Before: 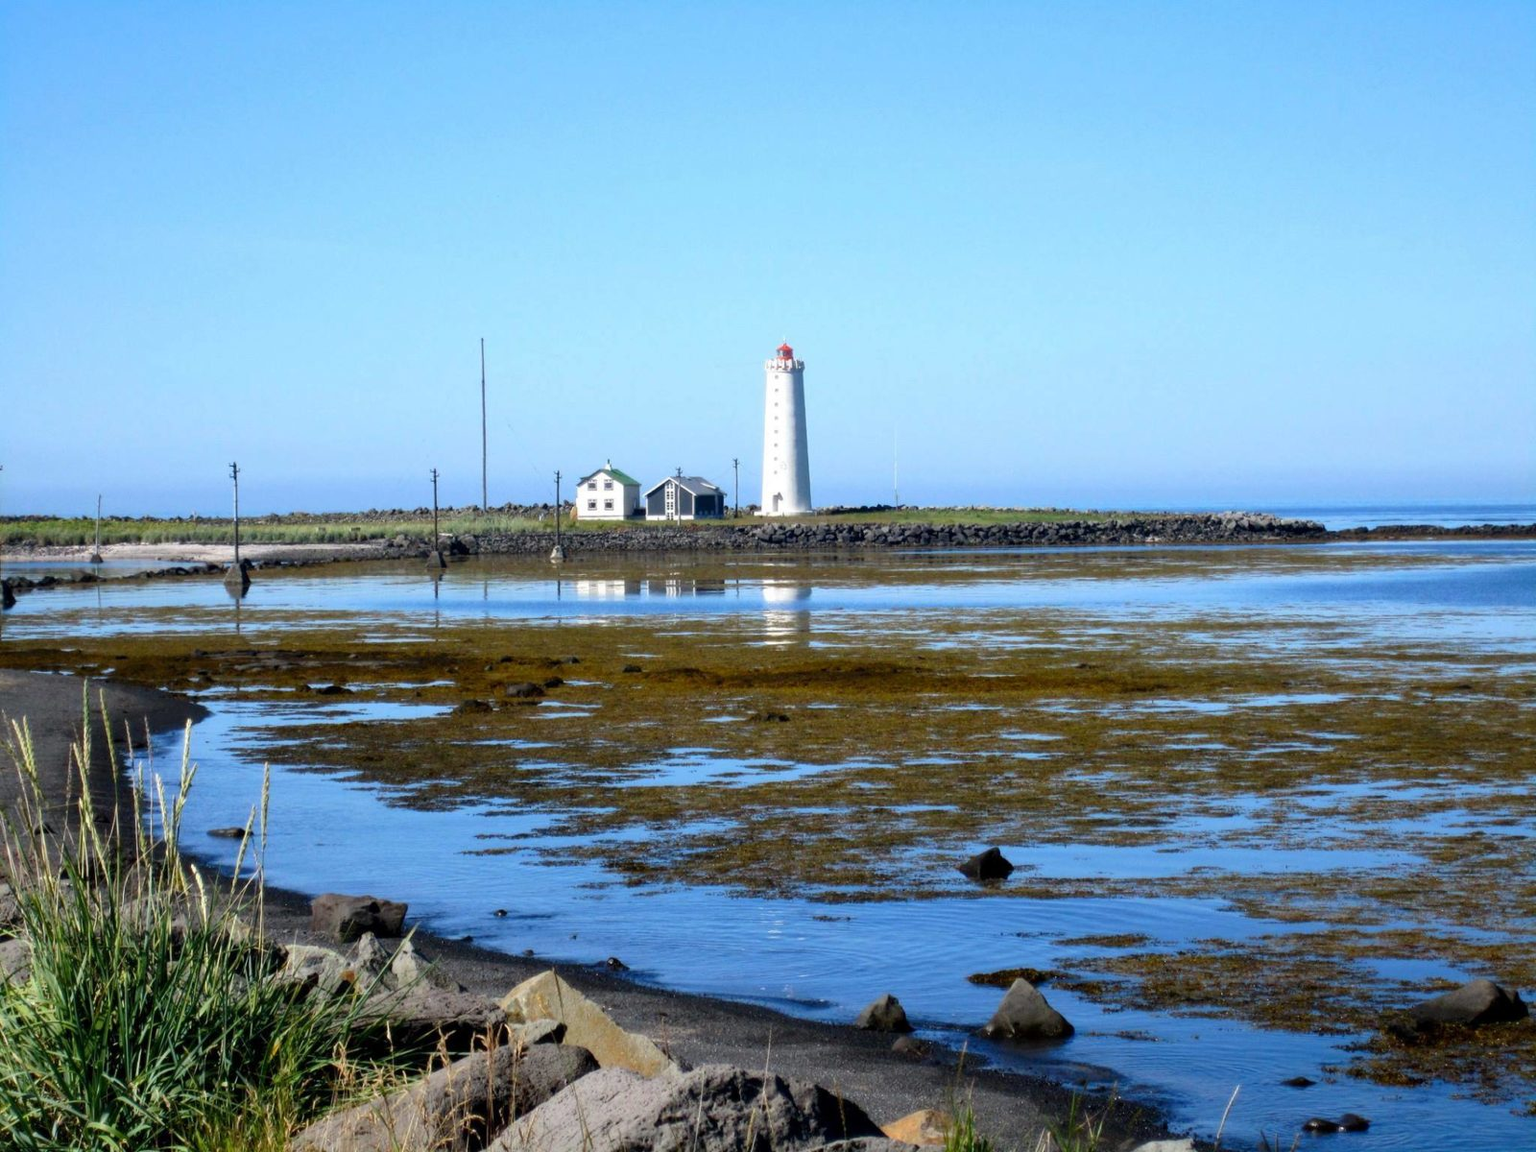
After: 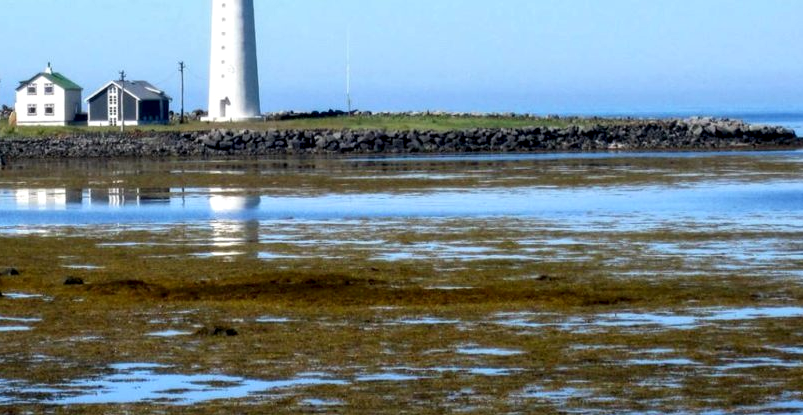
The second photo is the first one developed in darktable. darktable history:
local contrast: highlights 25%, shadows 75%, midtone range 0.75
crop: left 36.607%, top 34.735%, right 13.146%, bottom 30.611%
